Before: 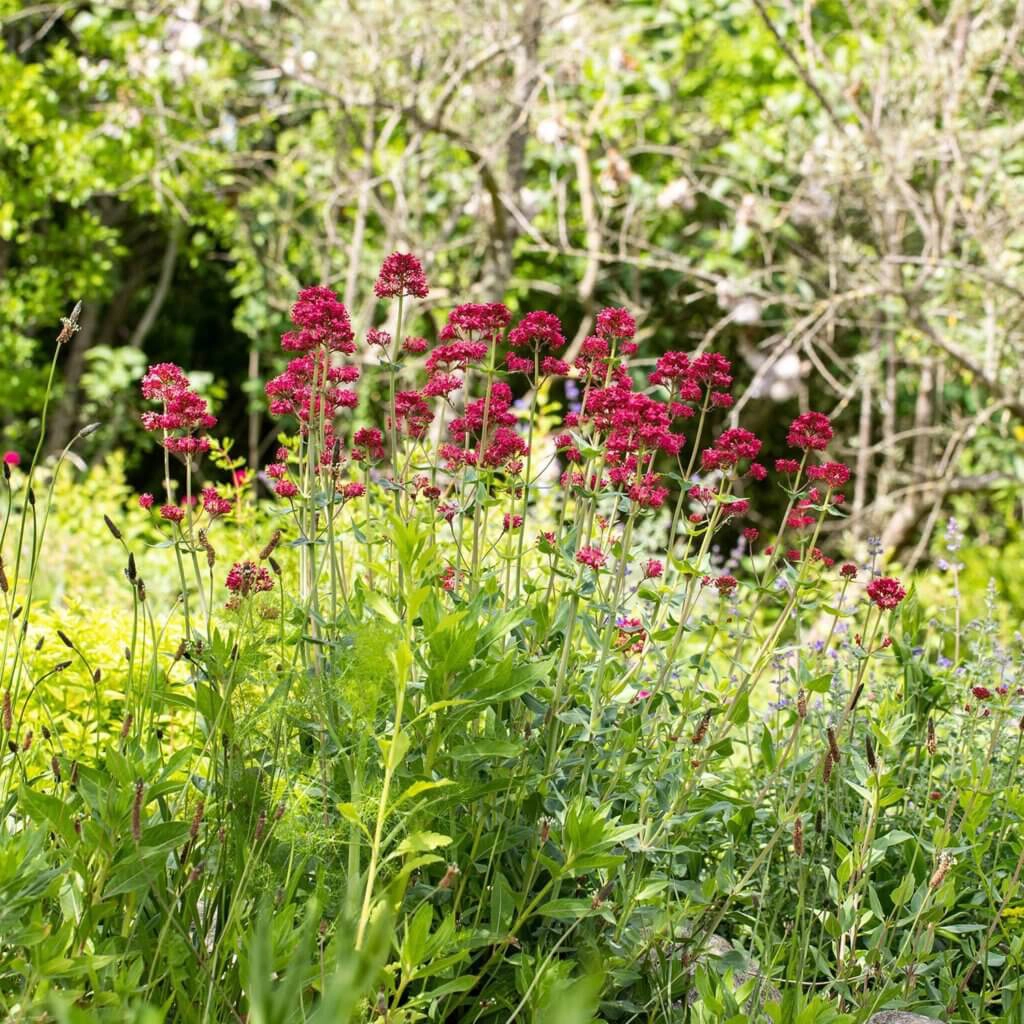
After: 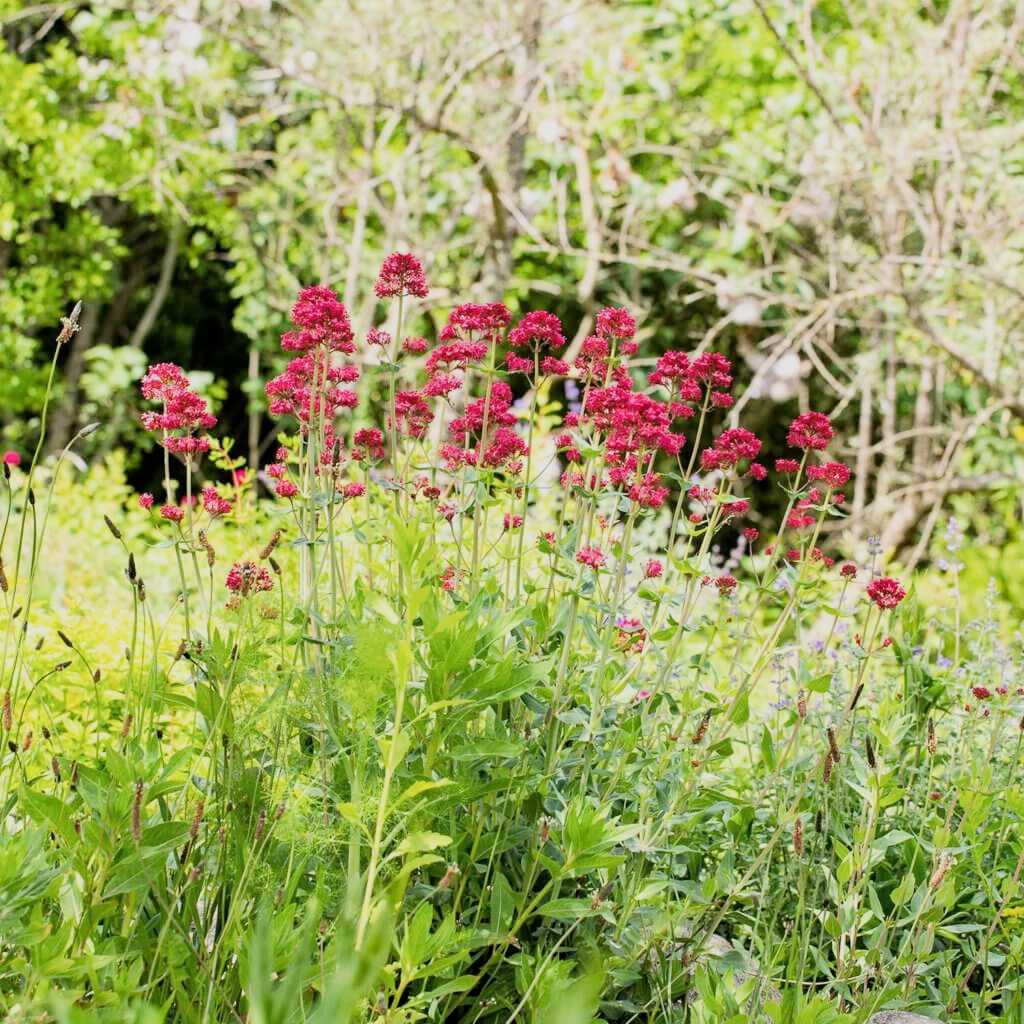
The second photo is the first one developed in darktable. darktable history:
exposure: black level correction 0, exposure 0.696 EV, compensate exposure bias true, compensate highlight preservation false
filmic rgb: black relative exposure -7.35 EV, white relative exposure 5.06 EV, hardness 3.19
